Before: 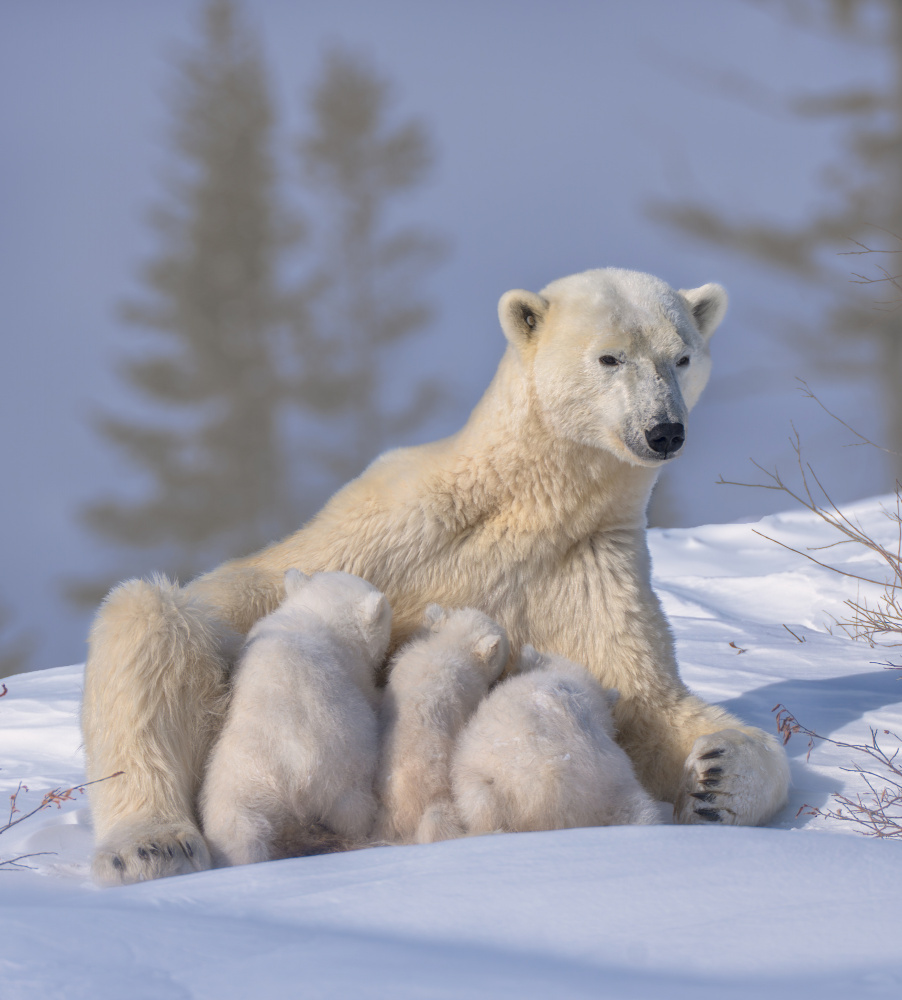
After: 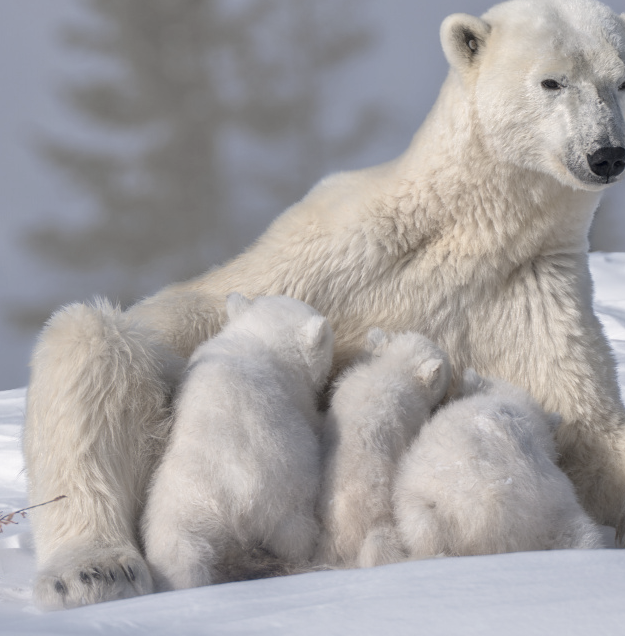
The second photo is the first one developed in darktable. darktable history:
exposure: exposure 0.127 EV, compensate highlight preservation false
crop: left 6.488%, top 27.668%, right 24.183%, bottom 8.656%
color correction: saturation 0.5
tone equalizer: on, module defaults
